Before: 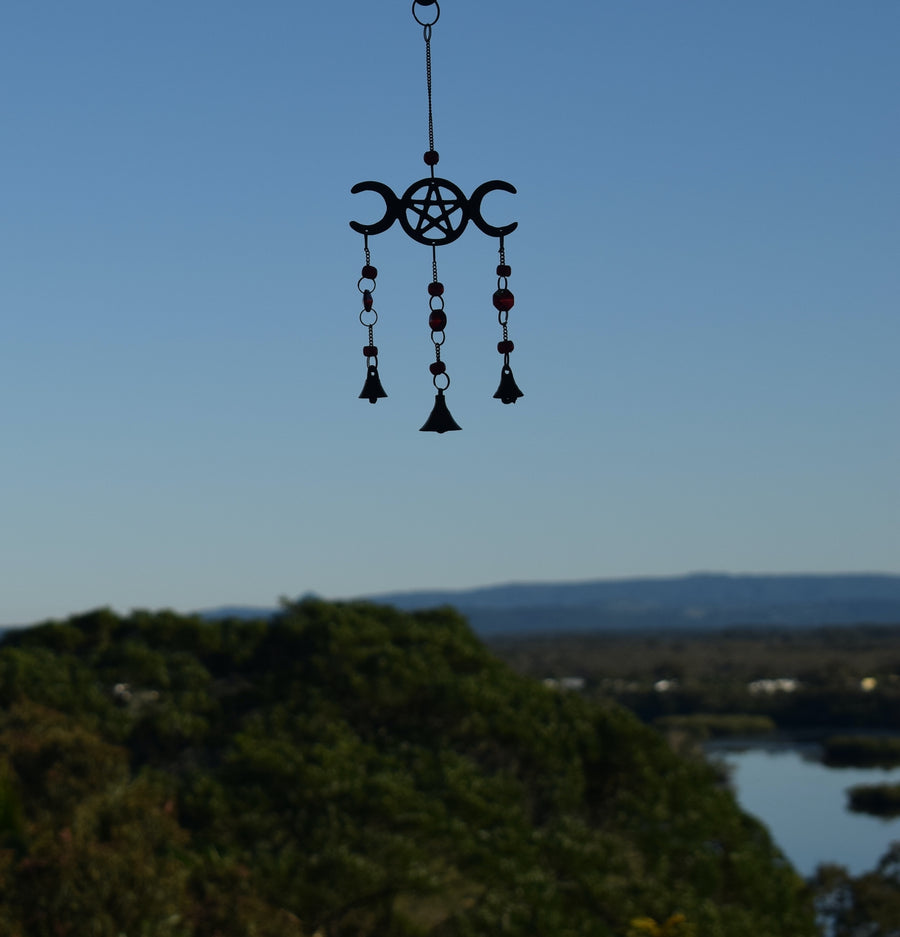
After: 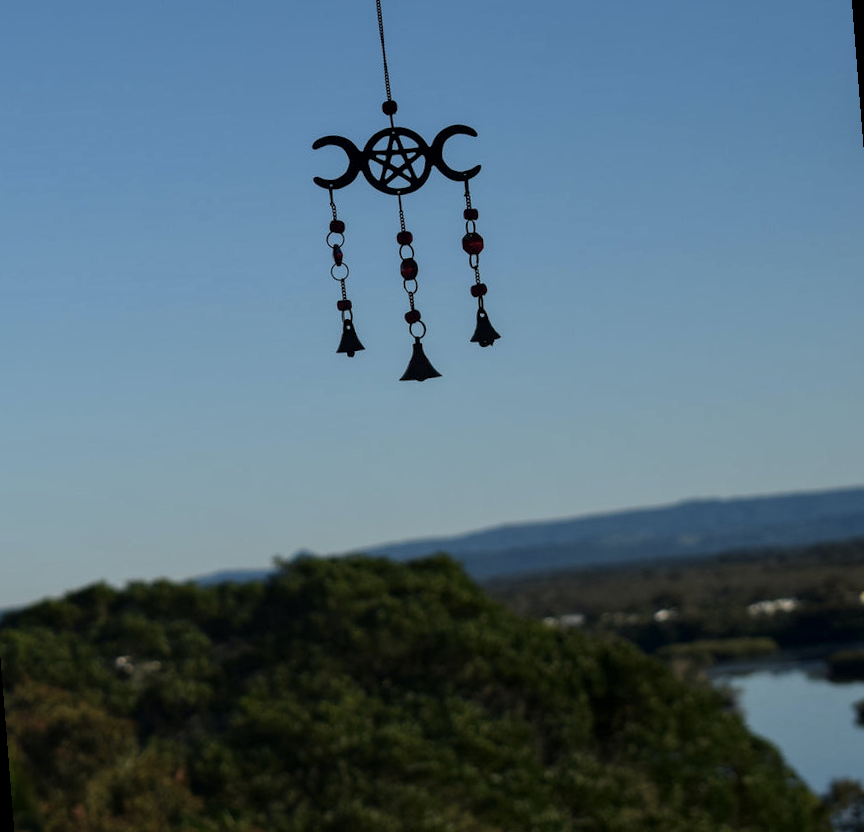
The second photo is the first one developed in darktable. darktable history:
rotate and perspective: rotation -4.57°, crop left 0.054, crop right 0.944, crop top 0.087, crop bottom 0.914
local contrast: on, module defaults
